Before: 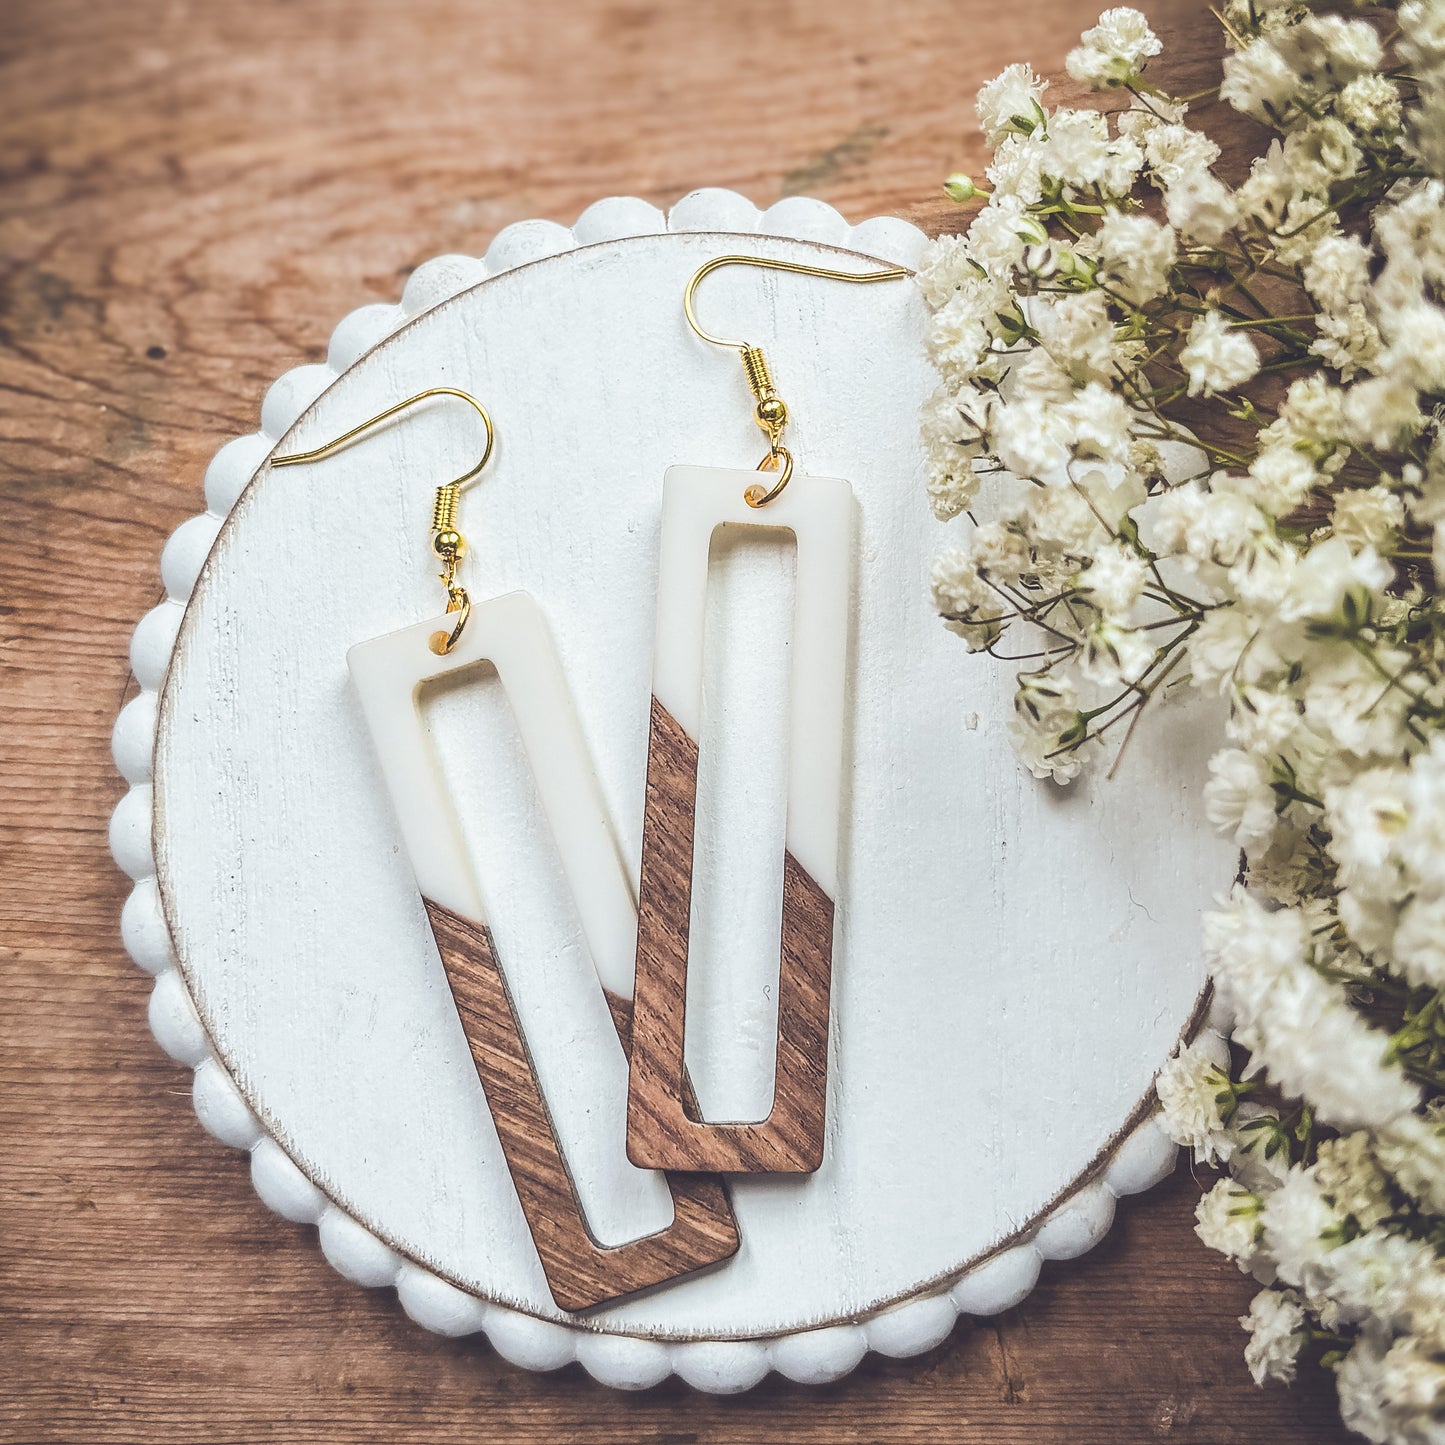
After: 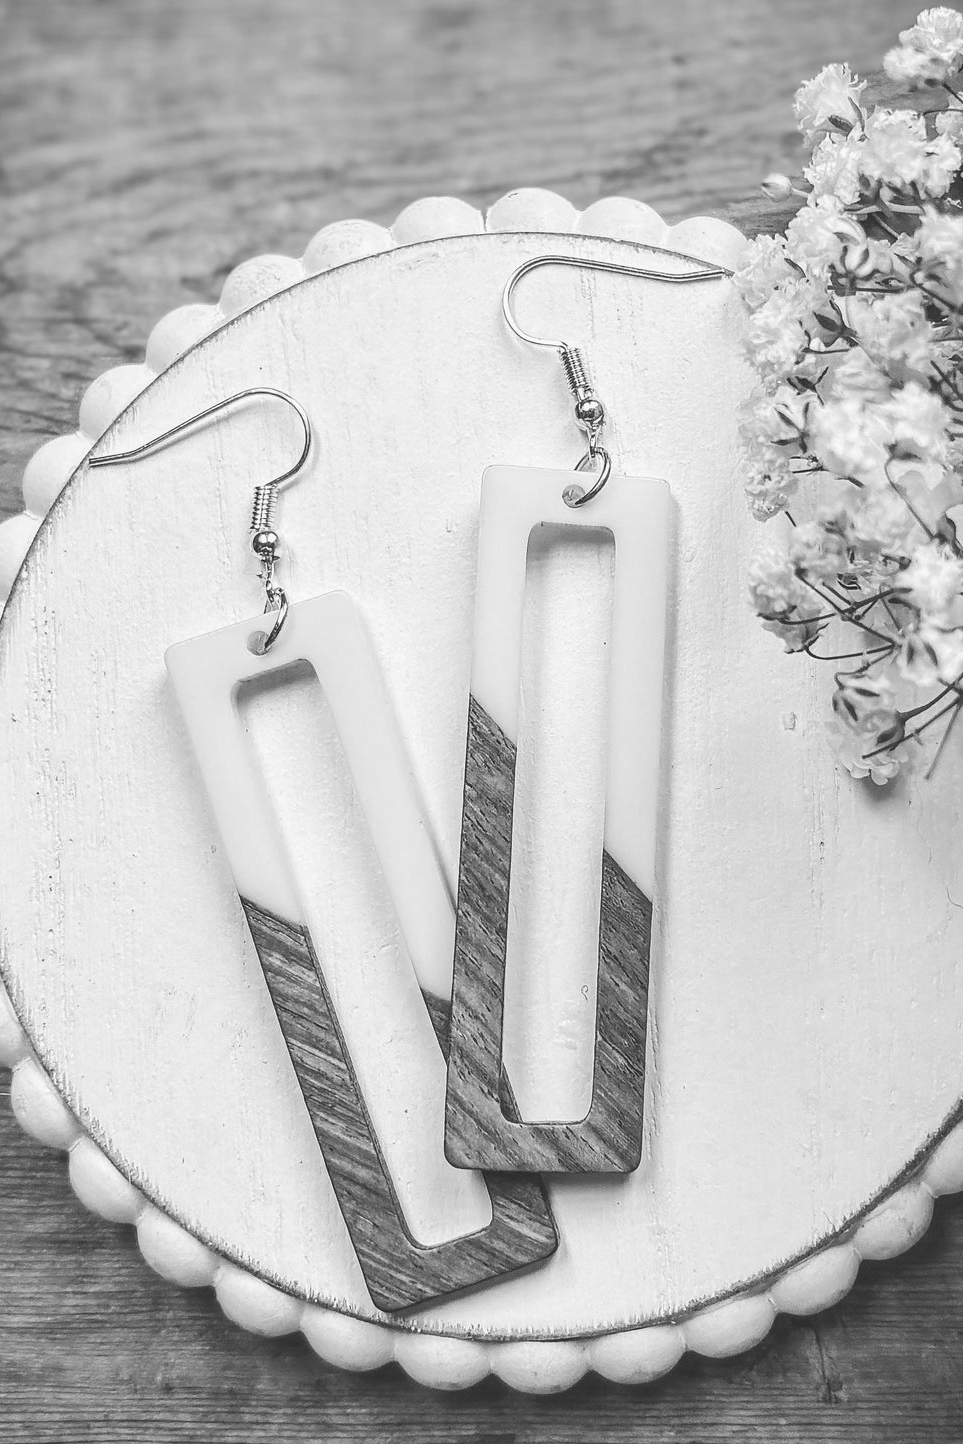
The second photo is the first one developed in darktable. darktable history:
crop and rotate: left 12.648%, right 20.685%
monochrome: on, module defaults
